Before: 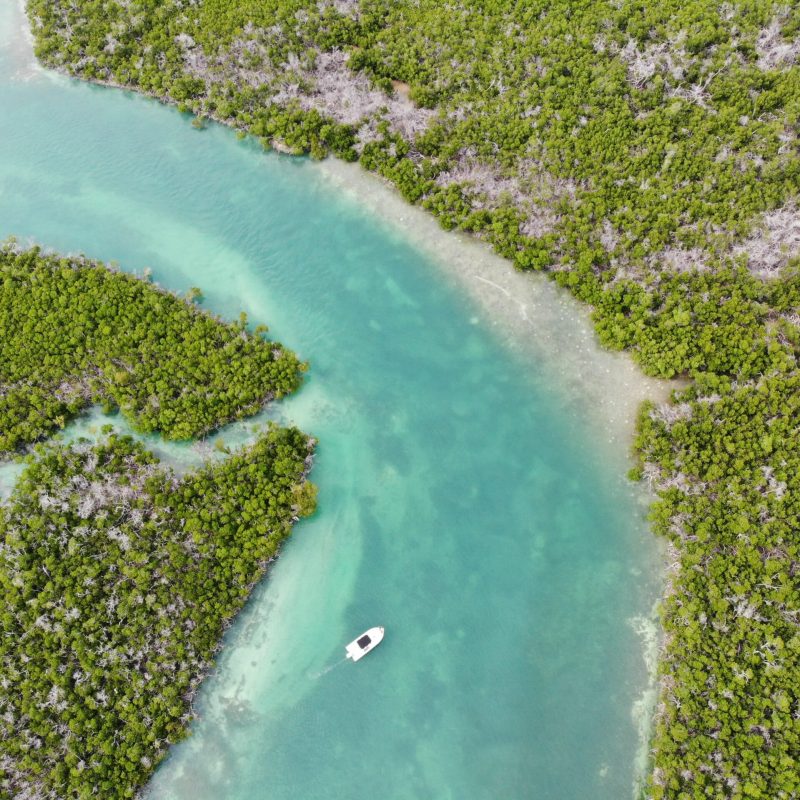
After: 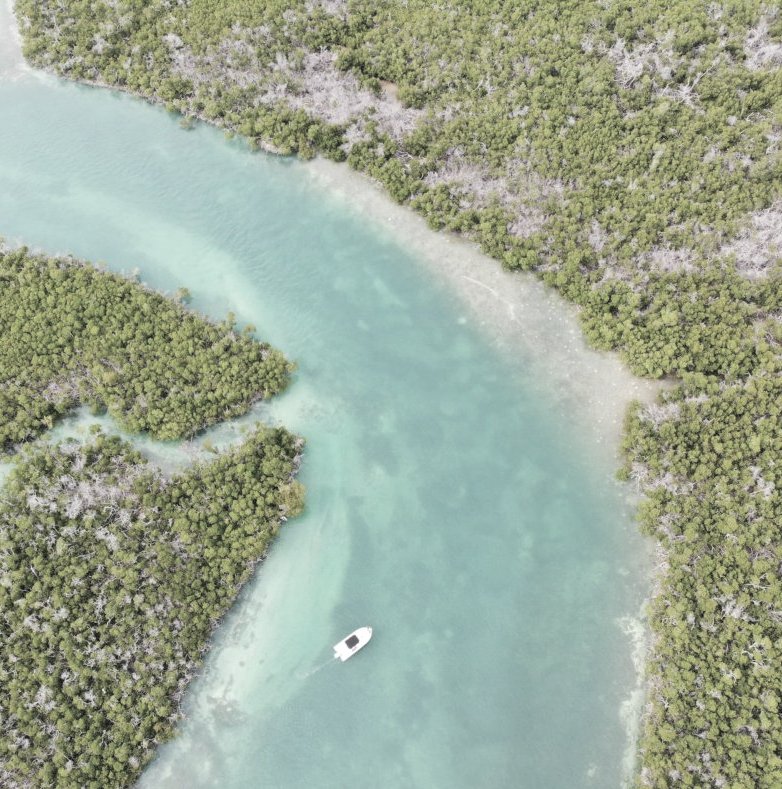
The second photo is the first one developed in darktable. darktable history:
tone equalizer: on, module defaults
contrast brightness saturation: brightness 0.186, saturation -0.497
crop and rotate: left 1.568%, right 0.653%, bottom 1.328%
